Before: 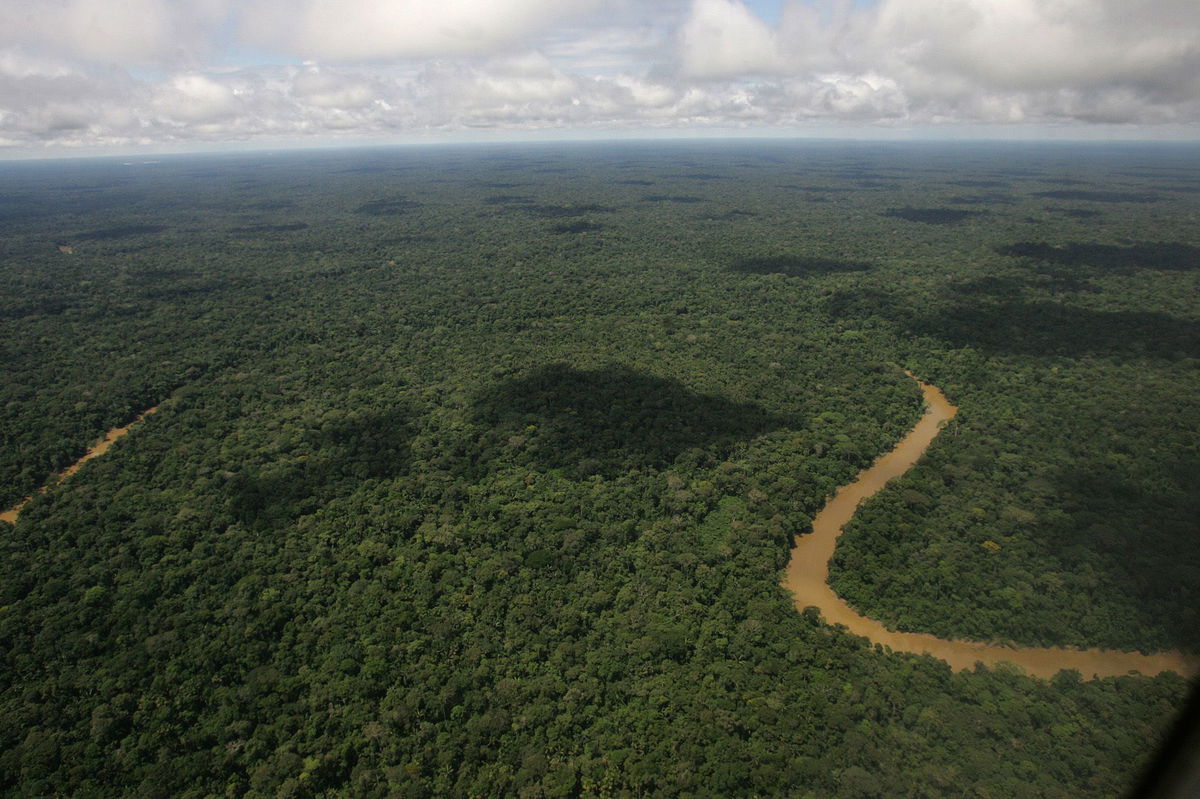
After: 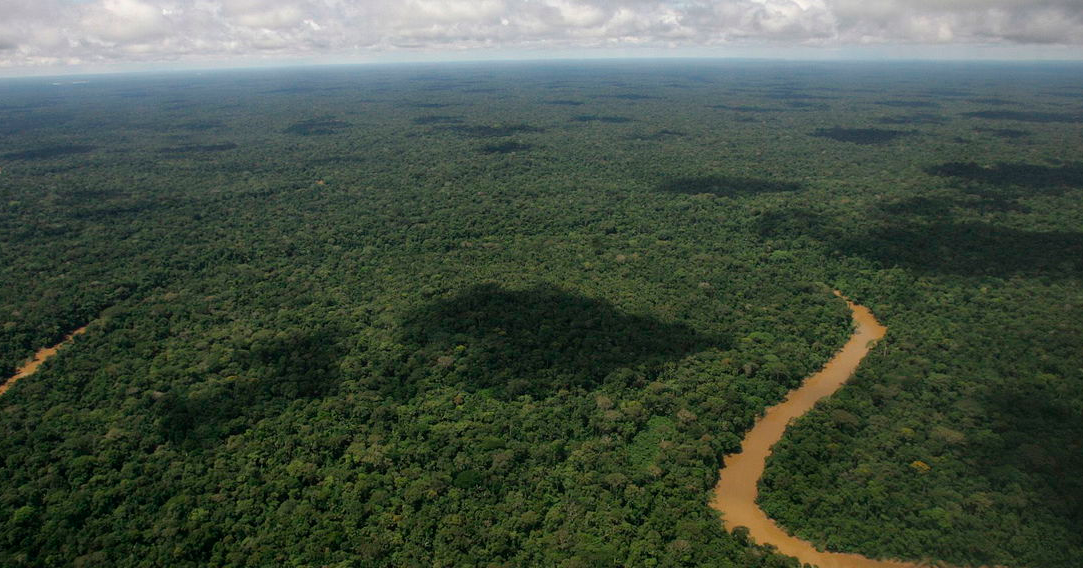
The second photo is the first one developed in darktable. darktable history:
crop: left 5.938%, top 10.042%, right 3.771%, bottom 18.819%
